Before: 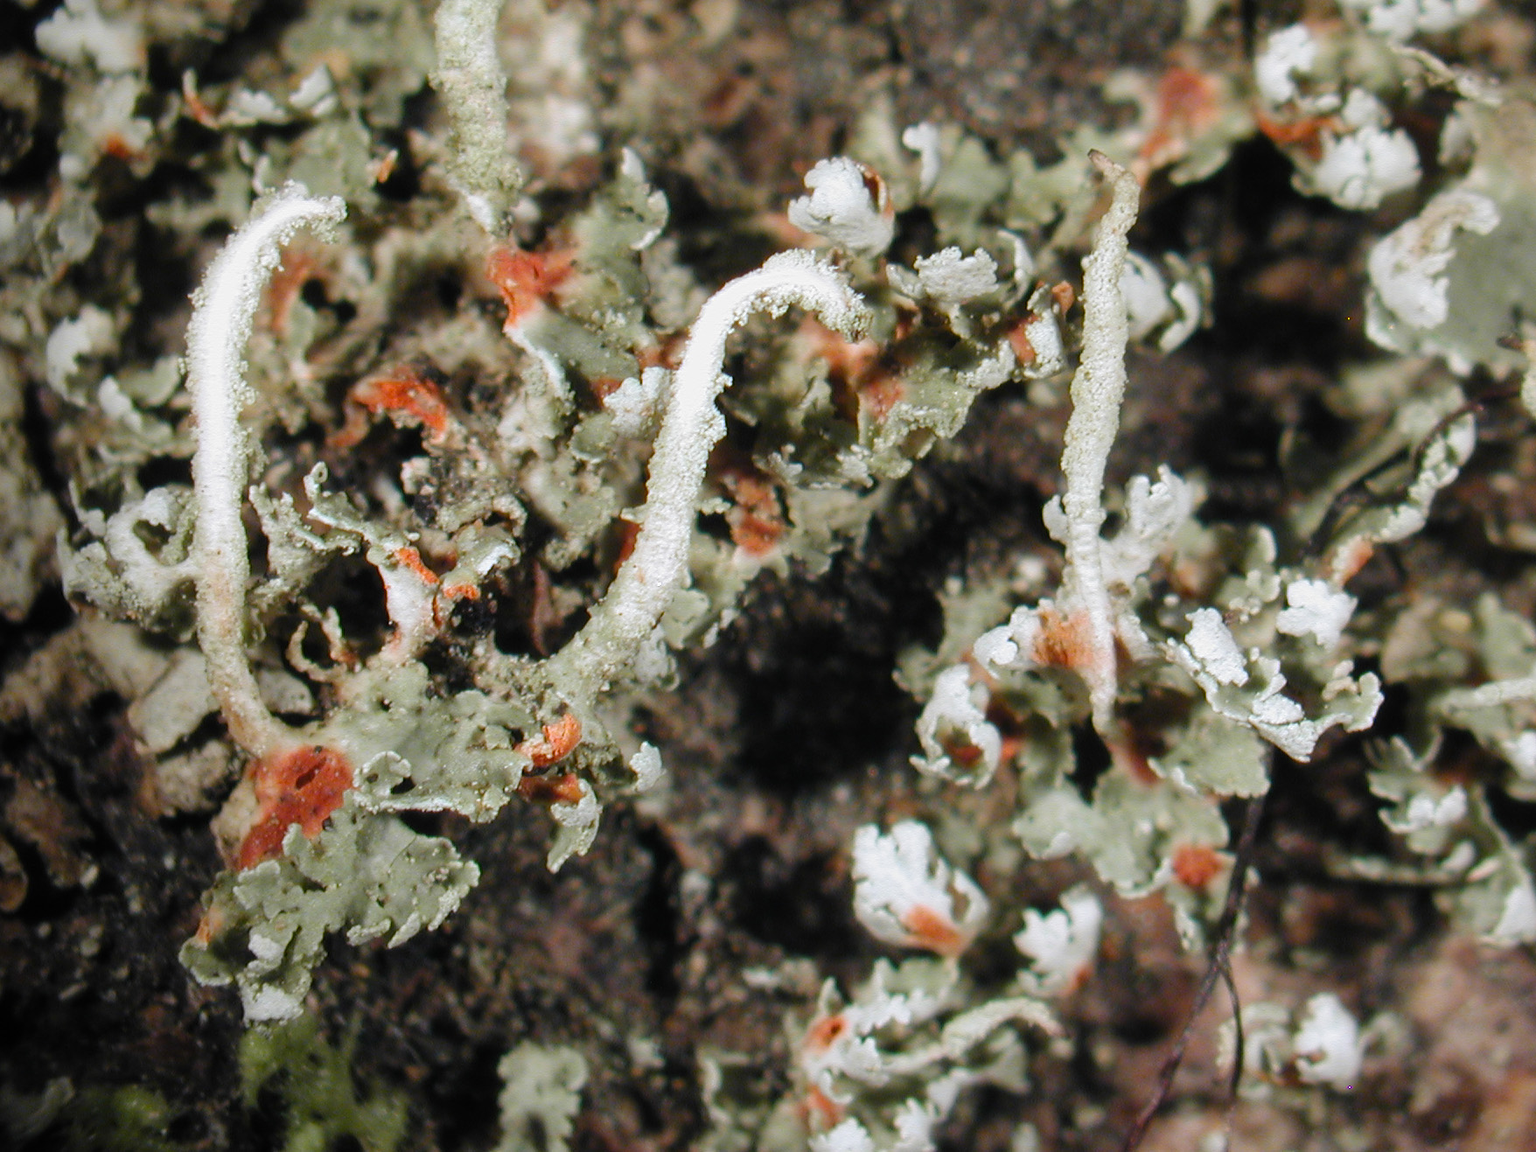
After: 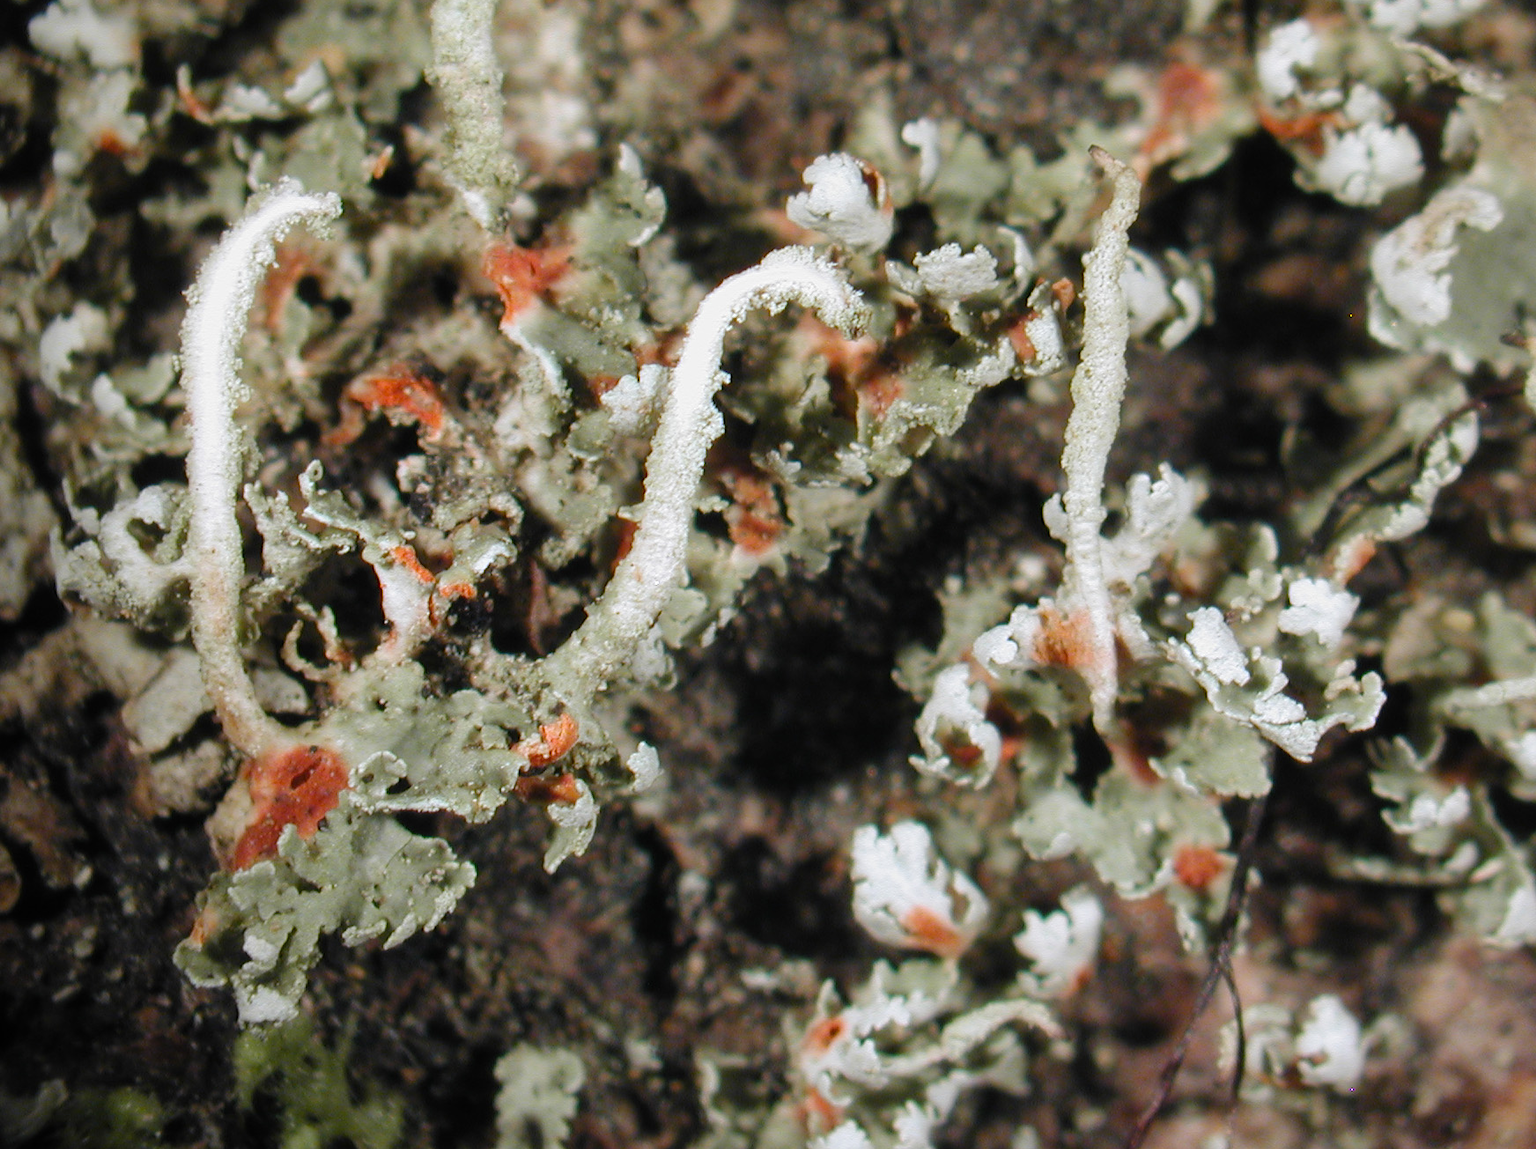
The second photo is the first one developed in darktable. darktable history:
crop: left 0.474%, top 0.476%, right 0.185%, bottom 0.393%
